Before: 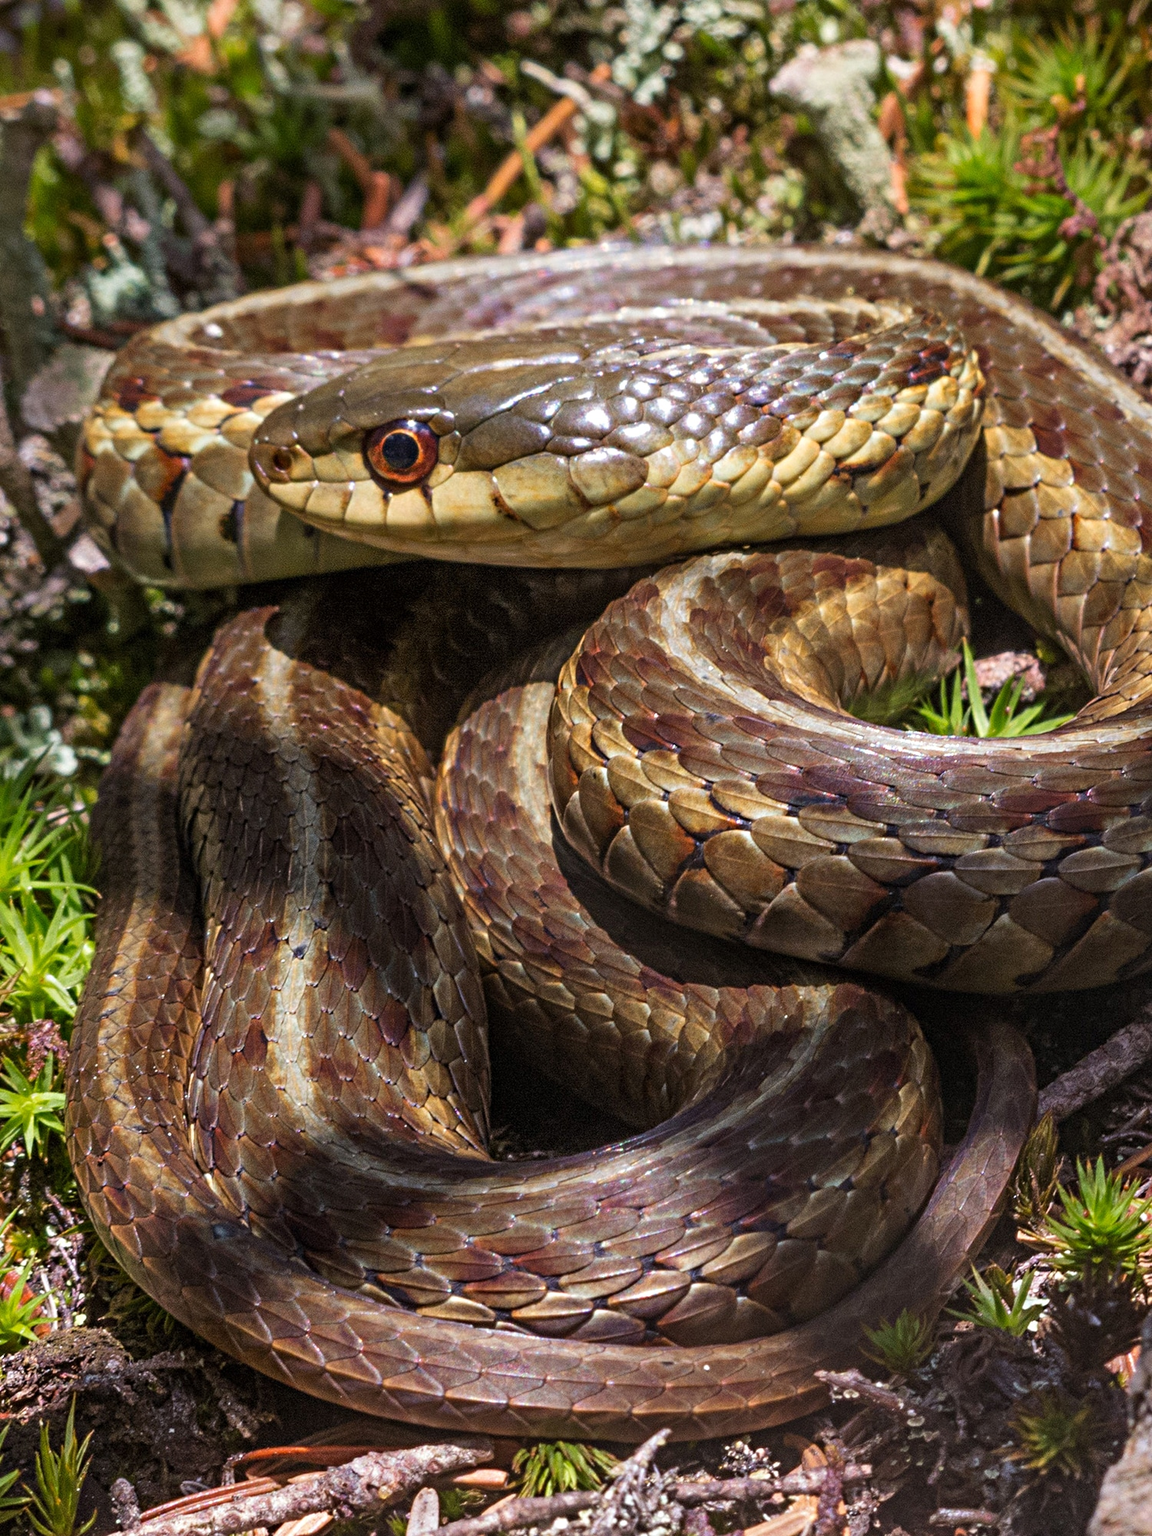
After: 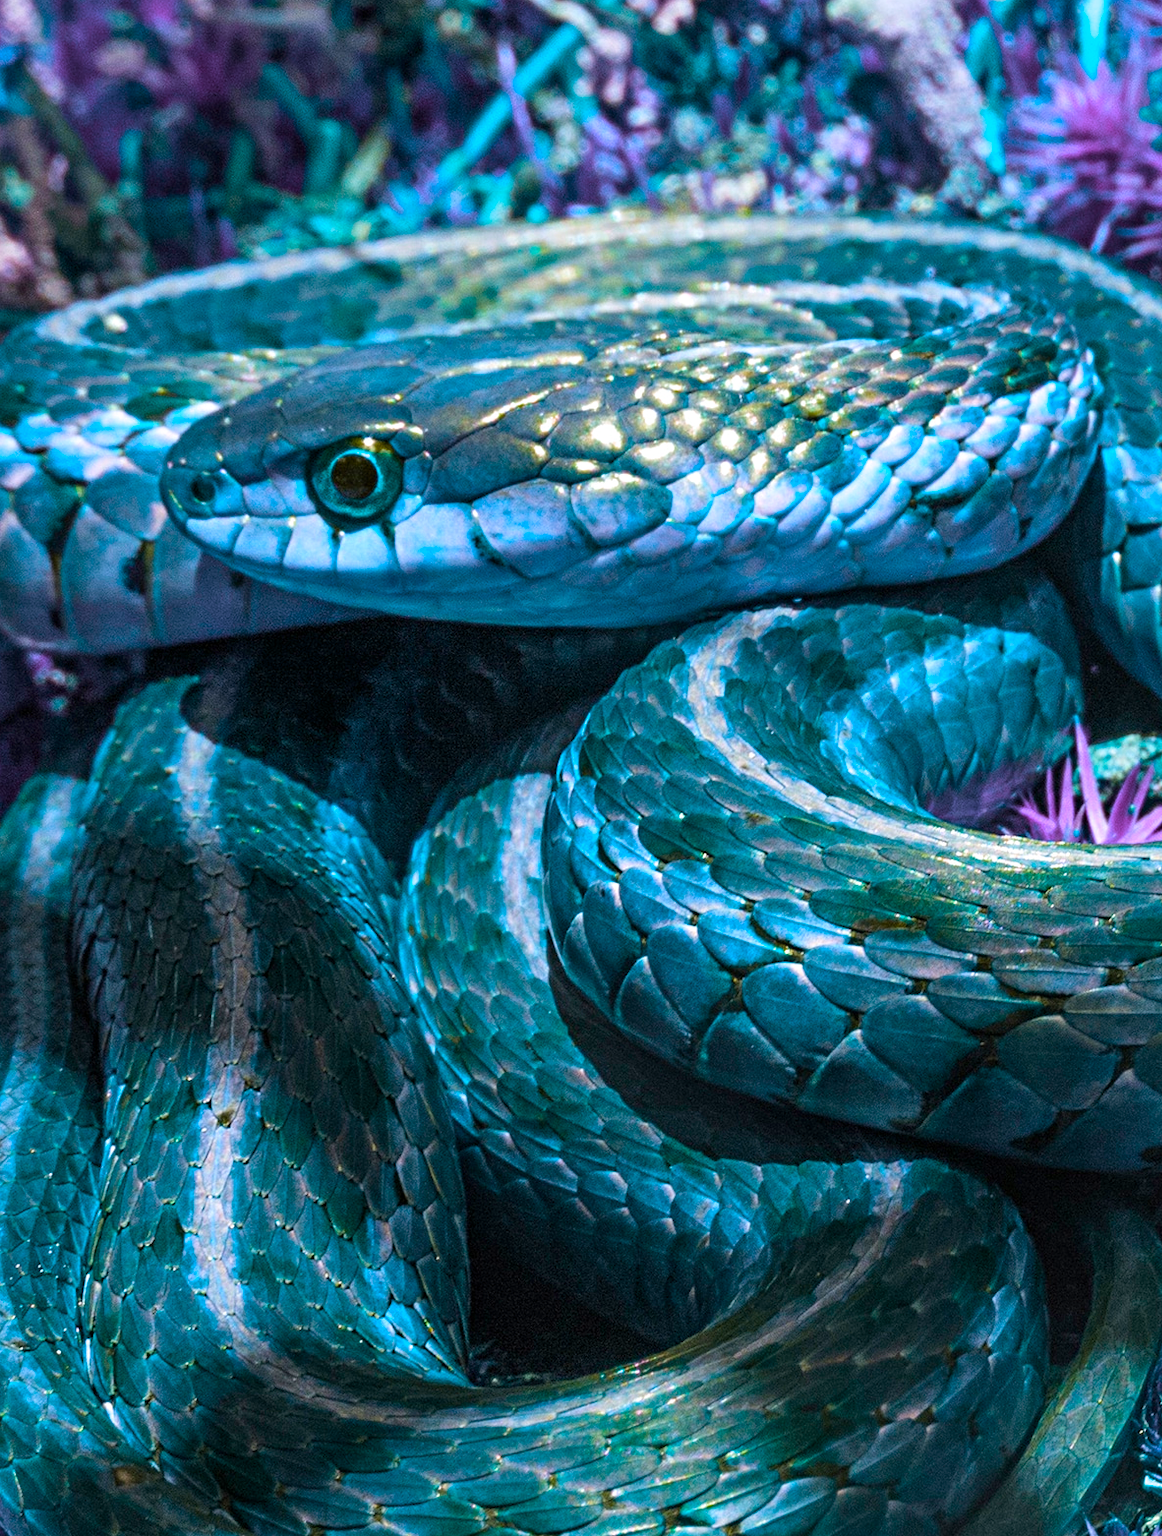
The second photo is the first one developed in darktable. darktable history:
color balance rgb: hue shift 180°, global vibrance 50%, contrast 0.32%
crop and rotate: left 10.77%, top 5.1%, right 10.41%, bottom 16.76%
velvia: strength 15%
